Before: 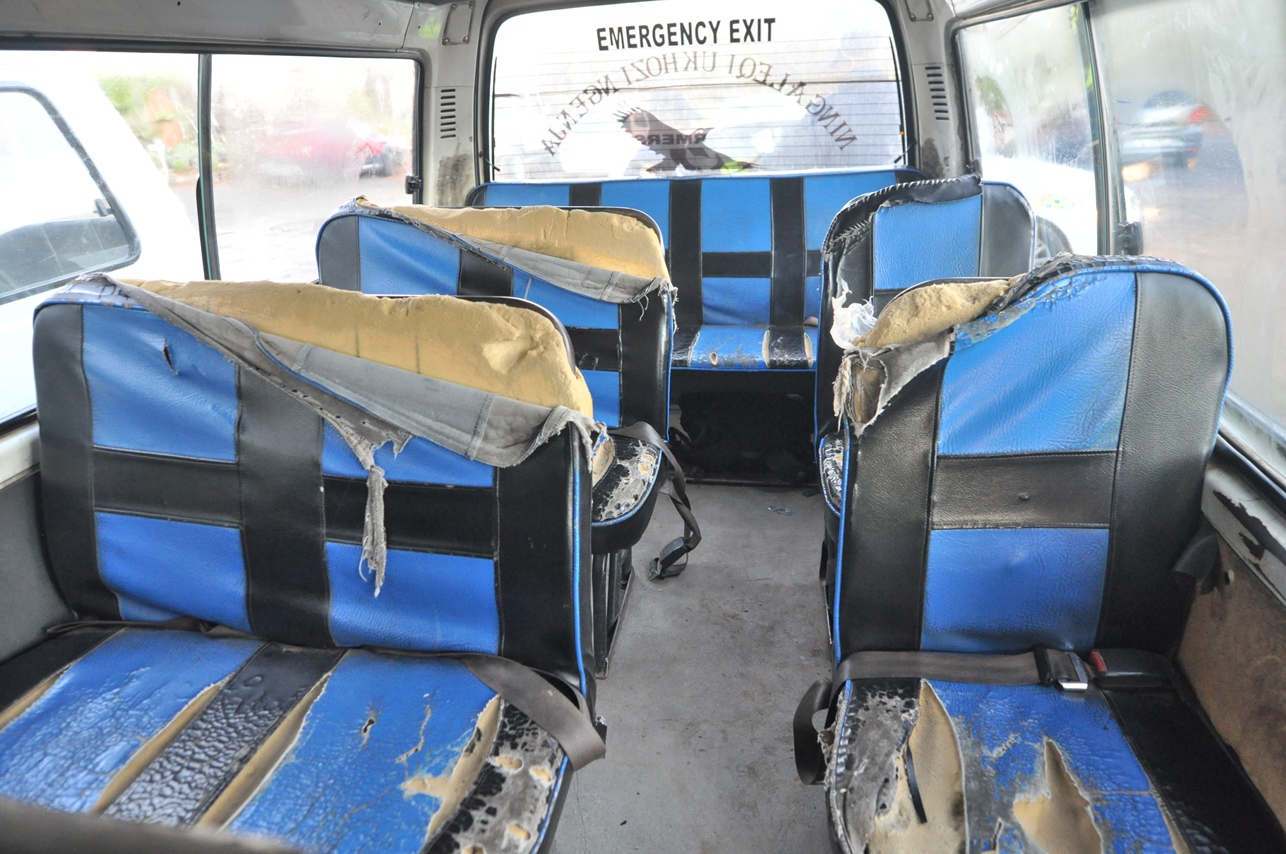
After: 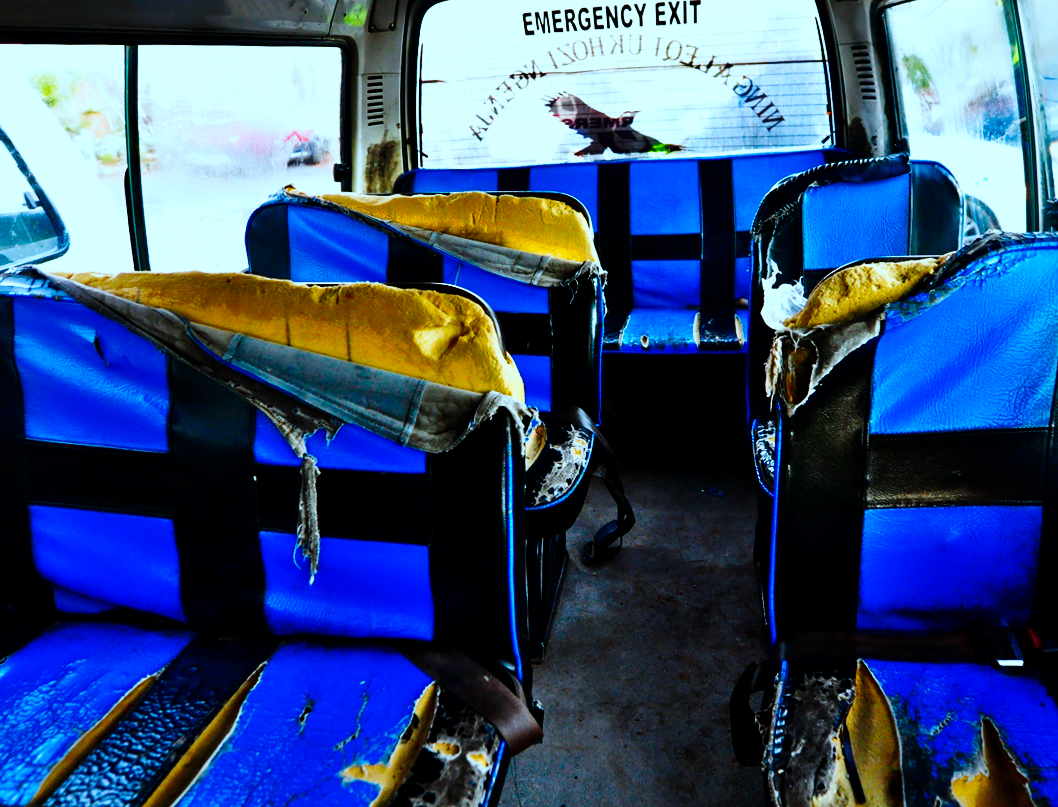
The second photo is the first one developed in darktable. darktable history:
color correction: highlights a* -10.67, highlights b* -19.17
tone curve: curves: ch0 [(0, 0) (0.004, 0) (0.133, 0.071) (0.325, 0.456) (0.832, 0.957) (1, 1)], preserve colors none
shadows and highlights: shadows 20, highlights -20.39, soften with gaussian
crop and rotate: angle 0.905°, left 4.281%, top 0.837%, right 11.434%, bottom 2.379%
contrast brightness saturation: brightness -0.983, saturation 0.988
levels: levels [0, 0.499, 1]
